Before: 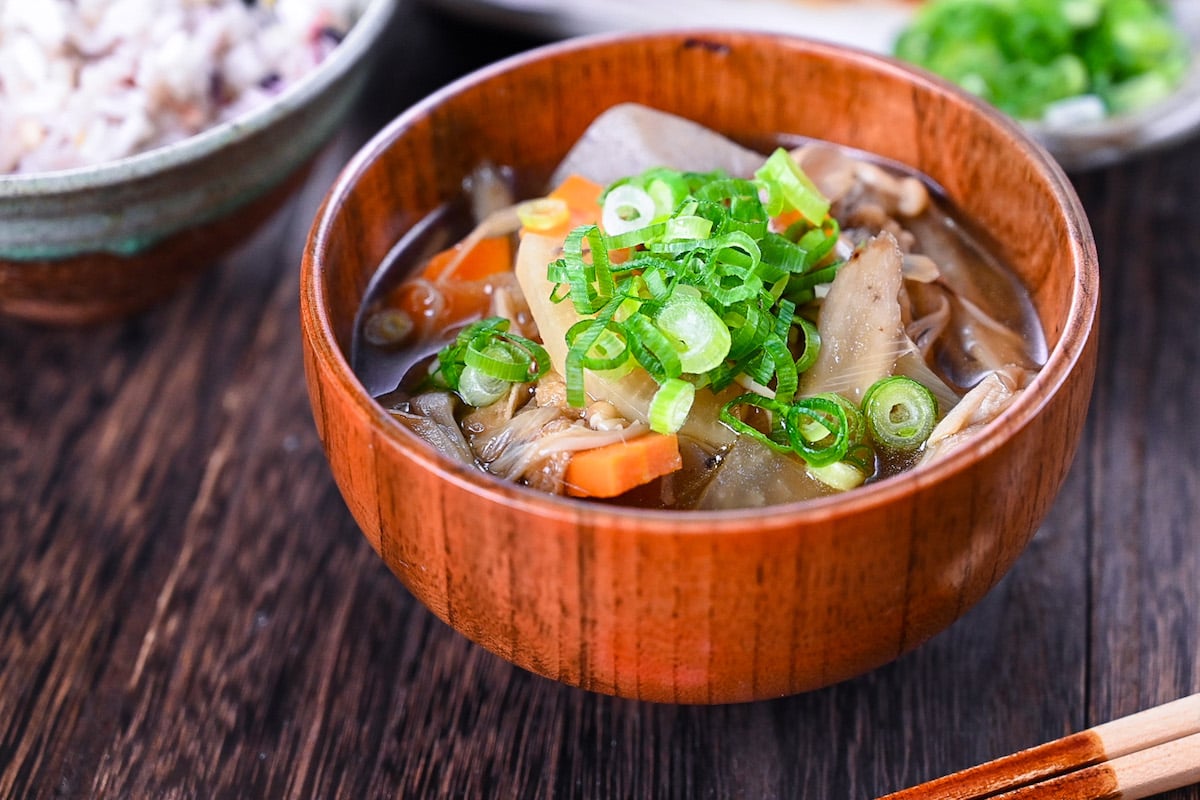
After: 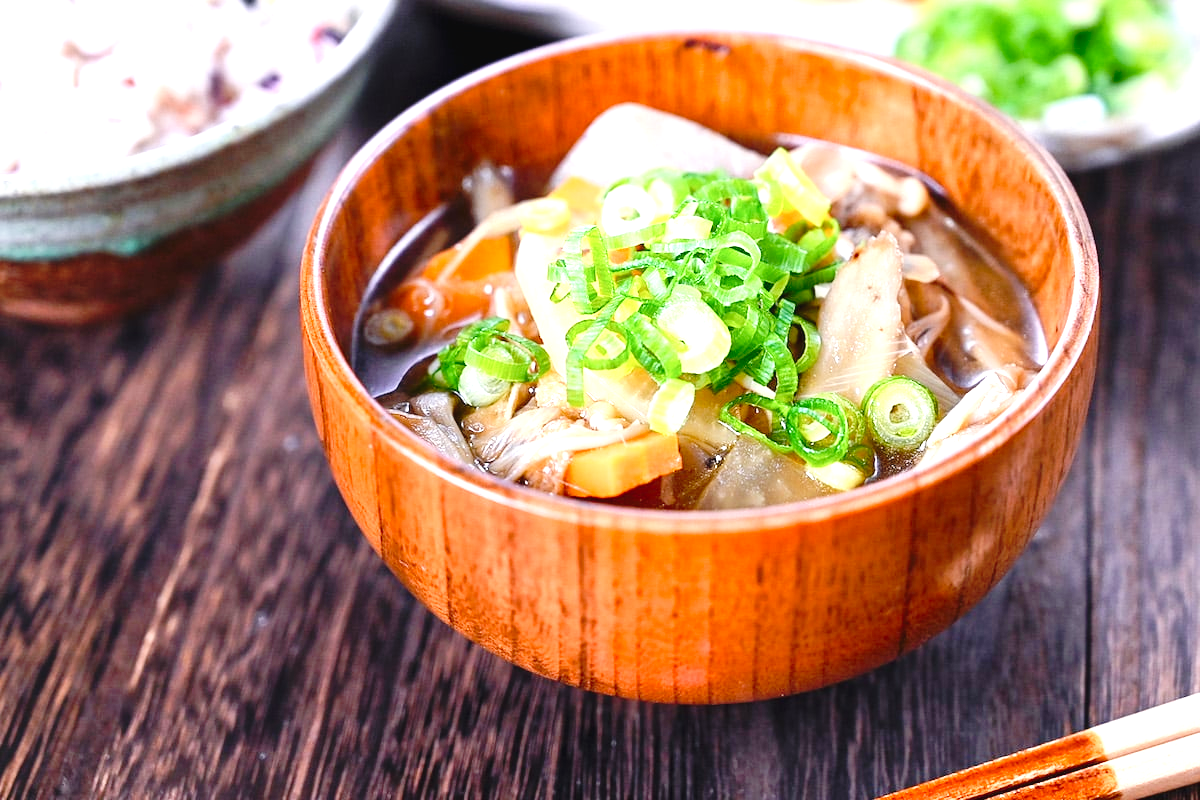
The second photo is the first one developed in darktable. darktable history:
tone curve: curves: ch0 [(0, 0) (0.003, 0.031) (0.011, 0.031) (0.025, 0.03) (0.044, 0.035) (0.069, 0.054) (0.1, 0.081) (0.136, 0.11) (0.177, 0.147) (0.224, 0.209) (0.277, 0.283) (0.335, 0.369) (0.399, 0.44) (0.468, 0.517) (0.543, 0.601) (0.623, 0.684) (0.709, 0.766) (0.801, 0.846) (0.898, 0.927) (1, 1)], preserve colors none
exposure: black level correction 0, exposure 1 EV, compensate exposure bias true, compensate highlight preservation false
